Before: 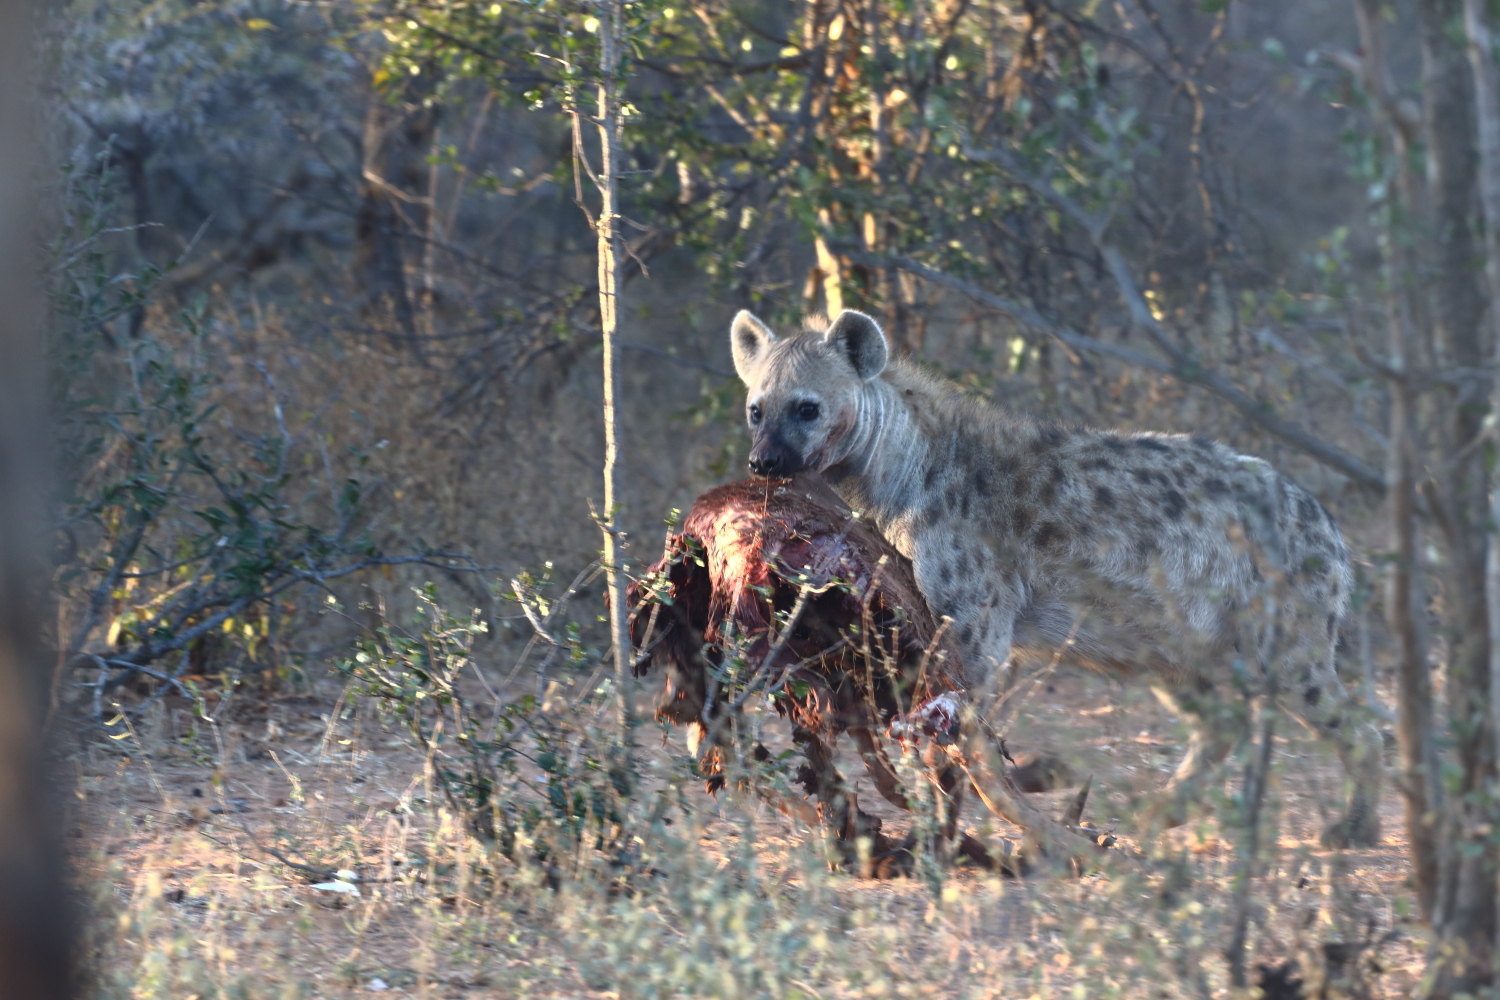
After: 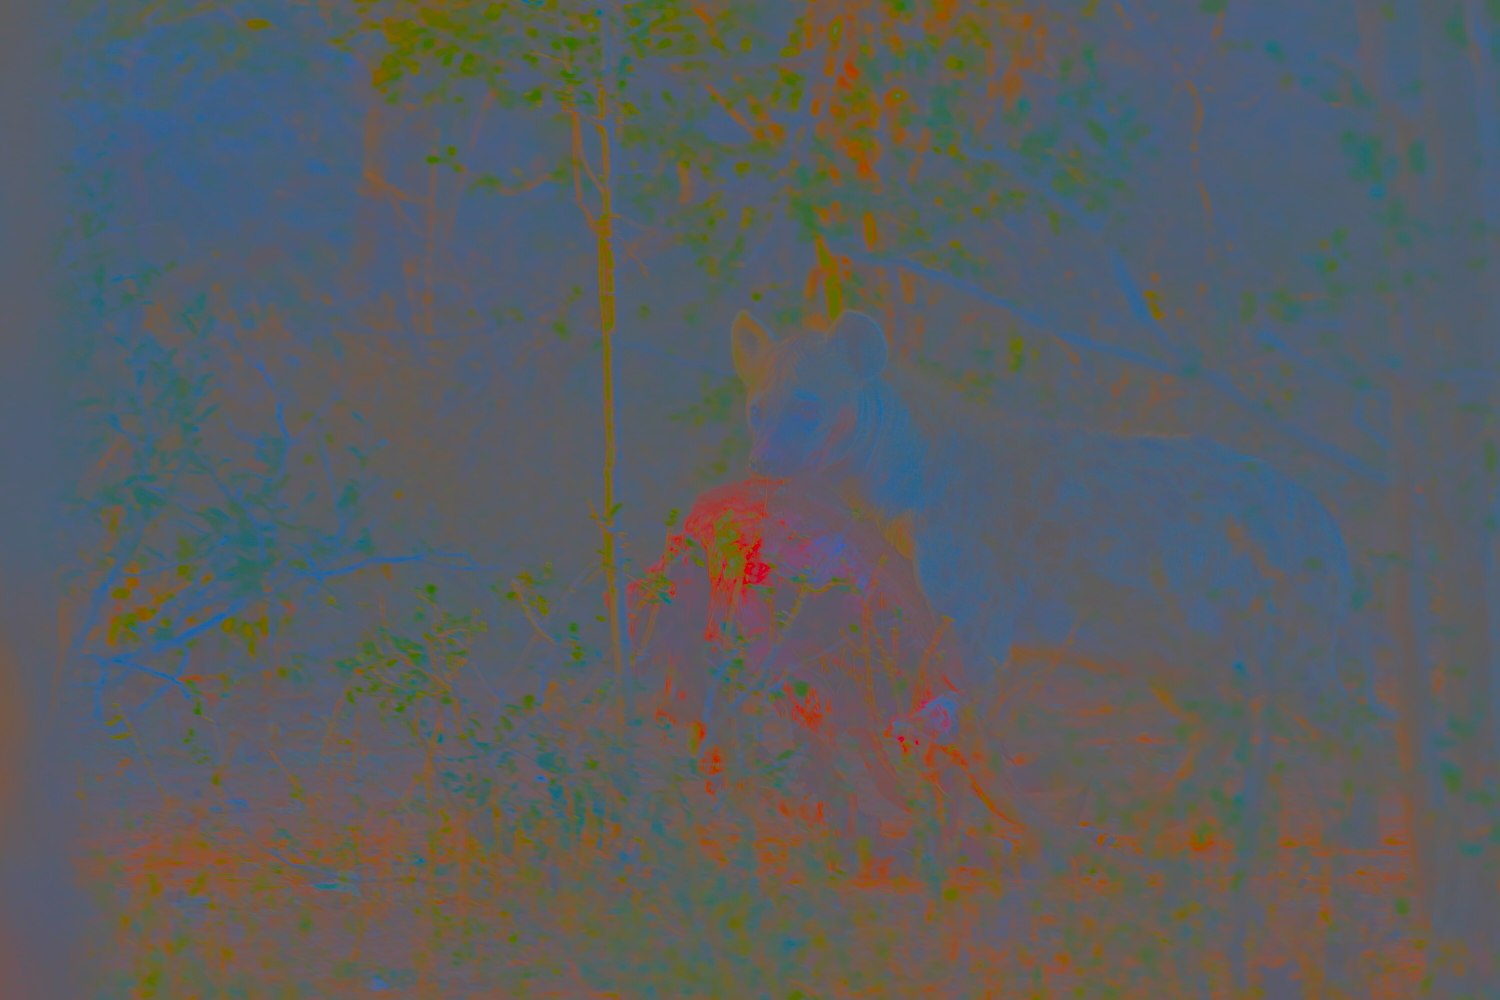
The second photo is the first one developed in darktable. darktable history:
contrast brightness saturation: contrast -0.971, brightness -0.164, saturation 0.764
local contrast: highlights 78%, shadows 56%, detail 173%, midtone range 0.427
sharpen: on, module defaults
